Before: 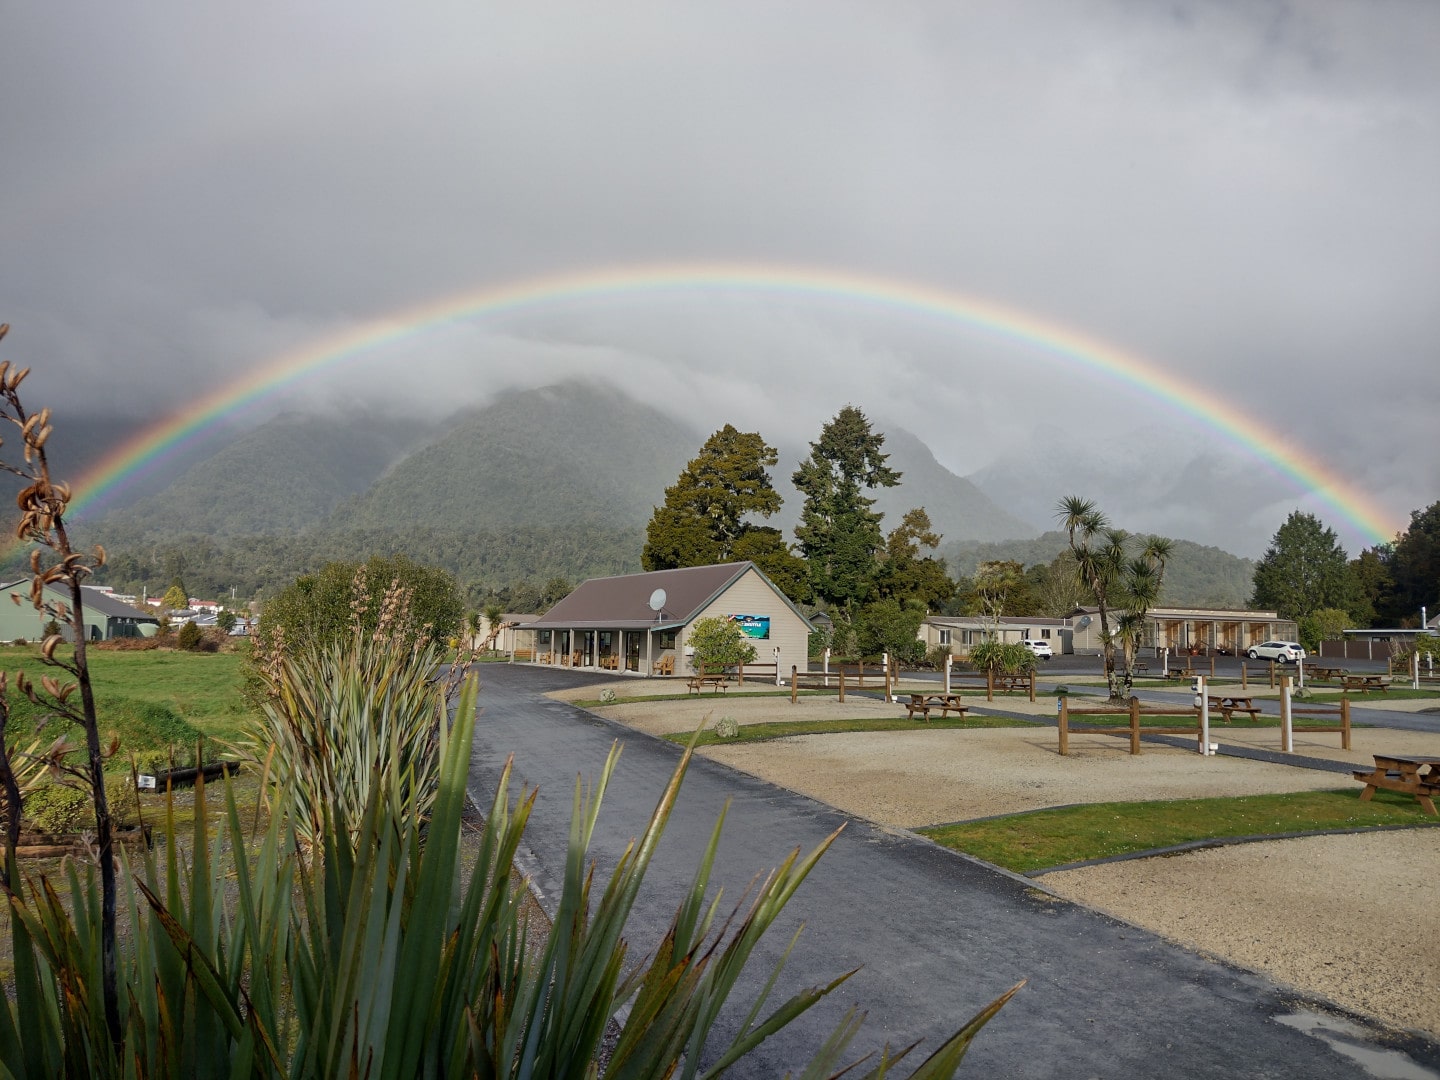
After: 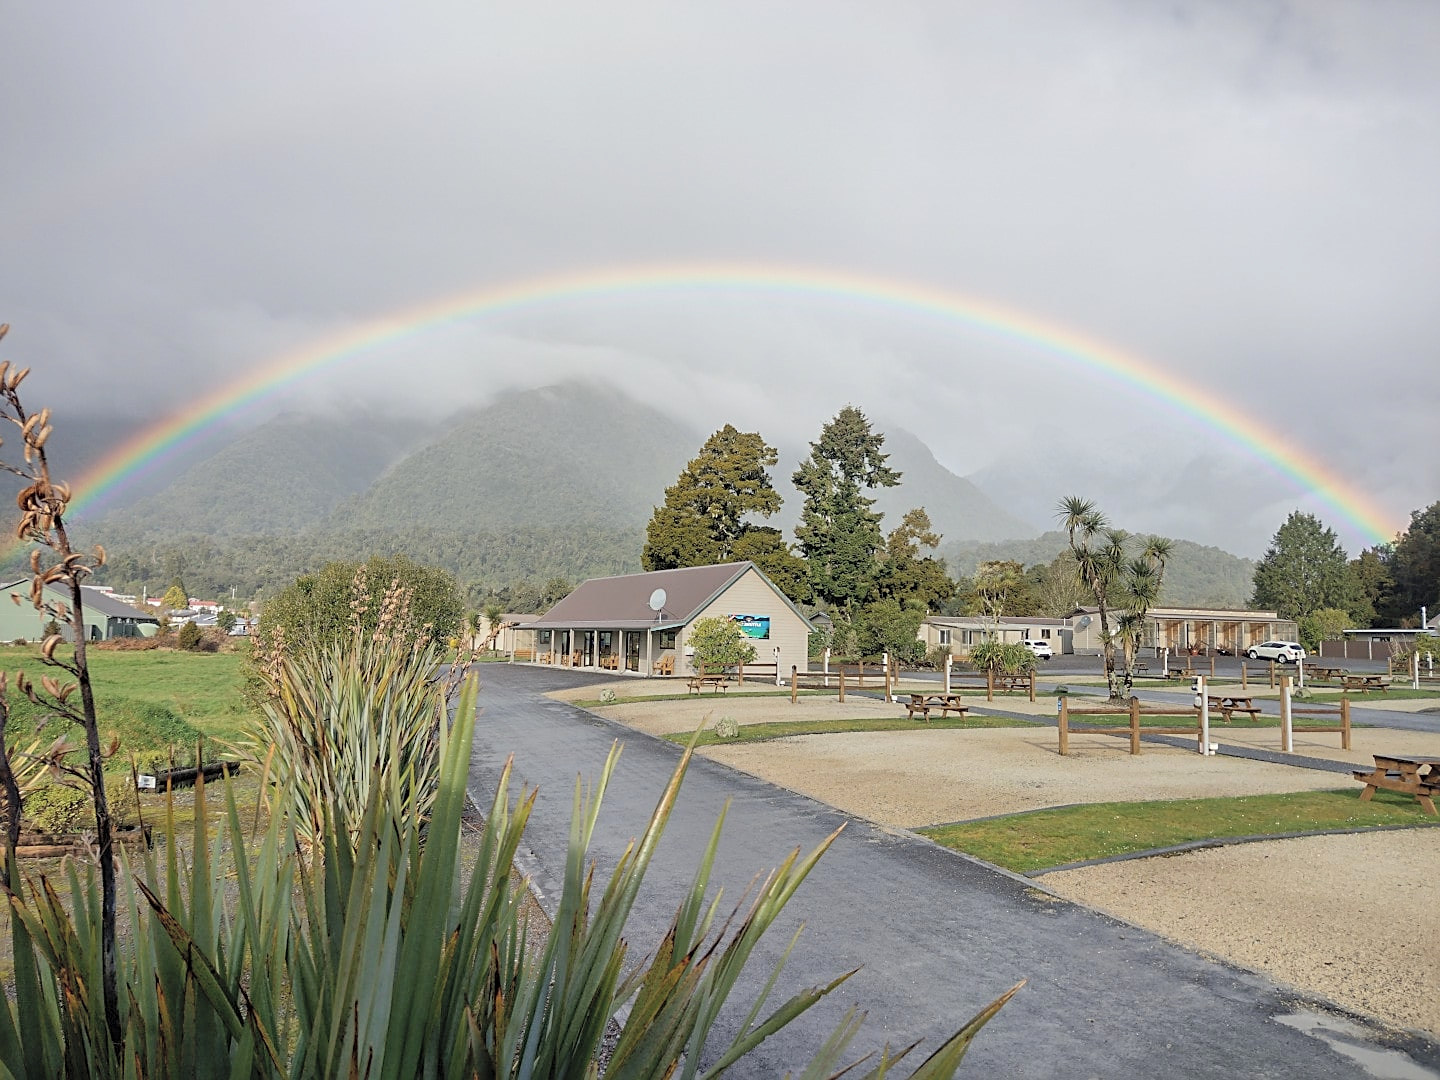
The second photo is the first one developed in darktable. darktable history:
contrast brightness saturation: brightness 0.28
sharpen: on, module defaults
